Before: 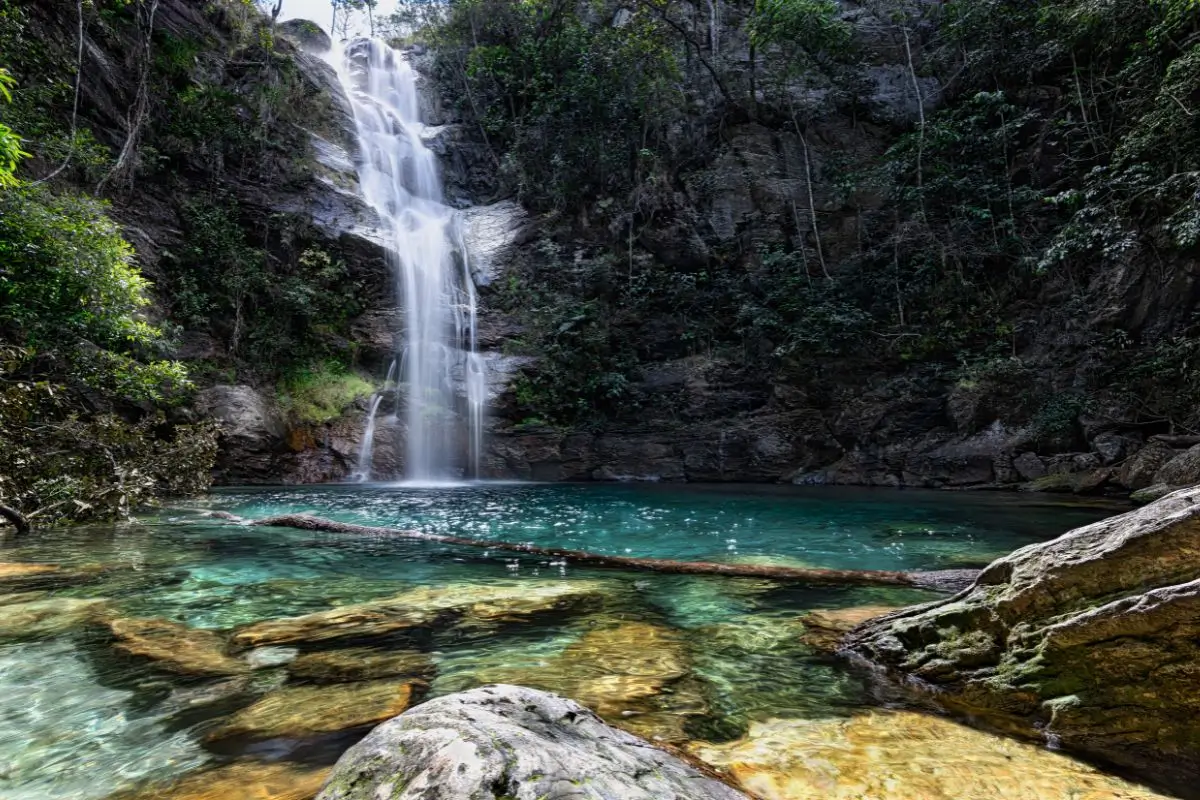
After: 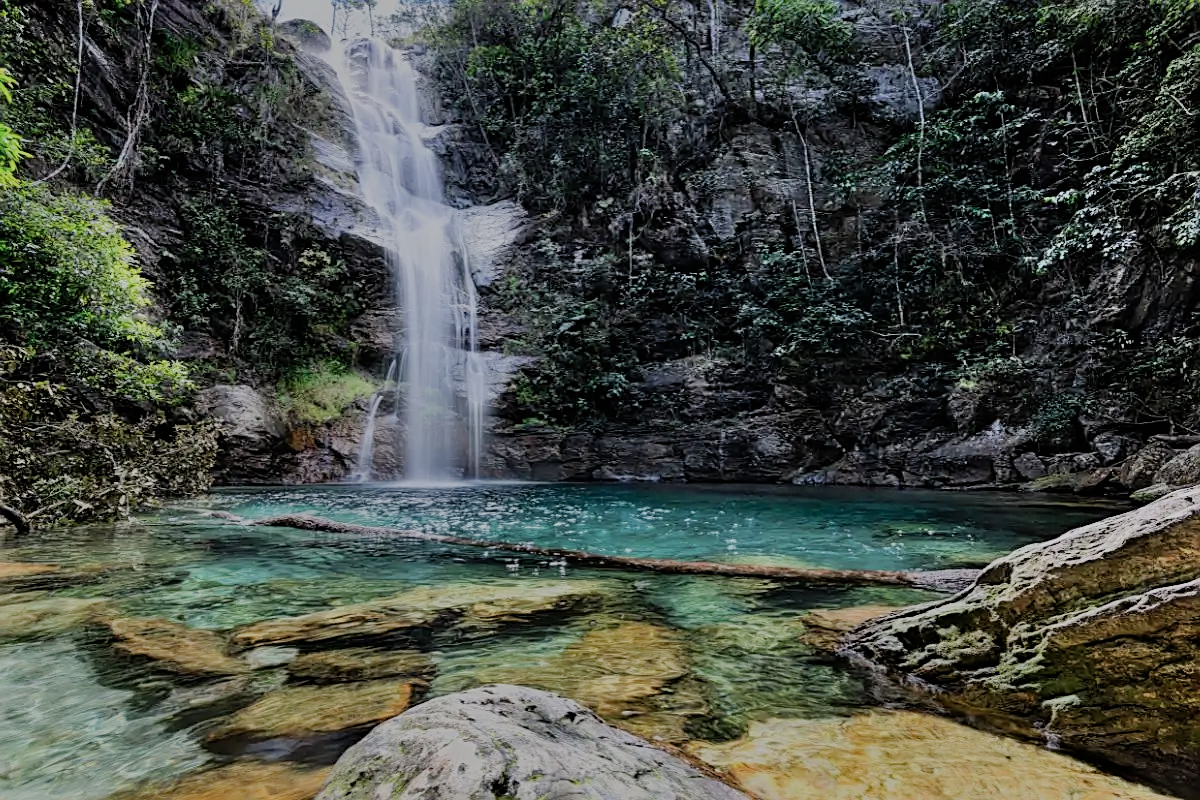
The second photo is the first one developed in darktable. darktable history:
shadows and highlights: low approximation 0.01, soften with gaussian
filmic rgb: black relative exposure -8.03 EV, white relative exposure 8.04 EV, threshold 2.99 EV, hardness 2.43, latitude 10.88%, contrast 0.712, highlights saturation mix 9%, shadows ↔ highlights balance 1.77%, enable highlight reconstruction true
sharpen: on, module defaults
